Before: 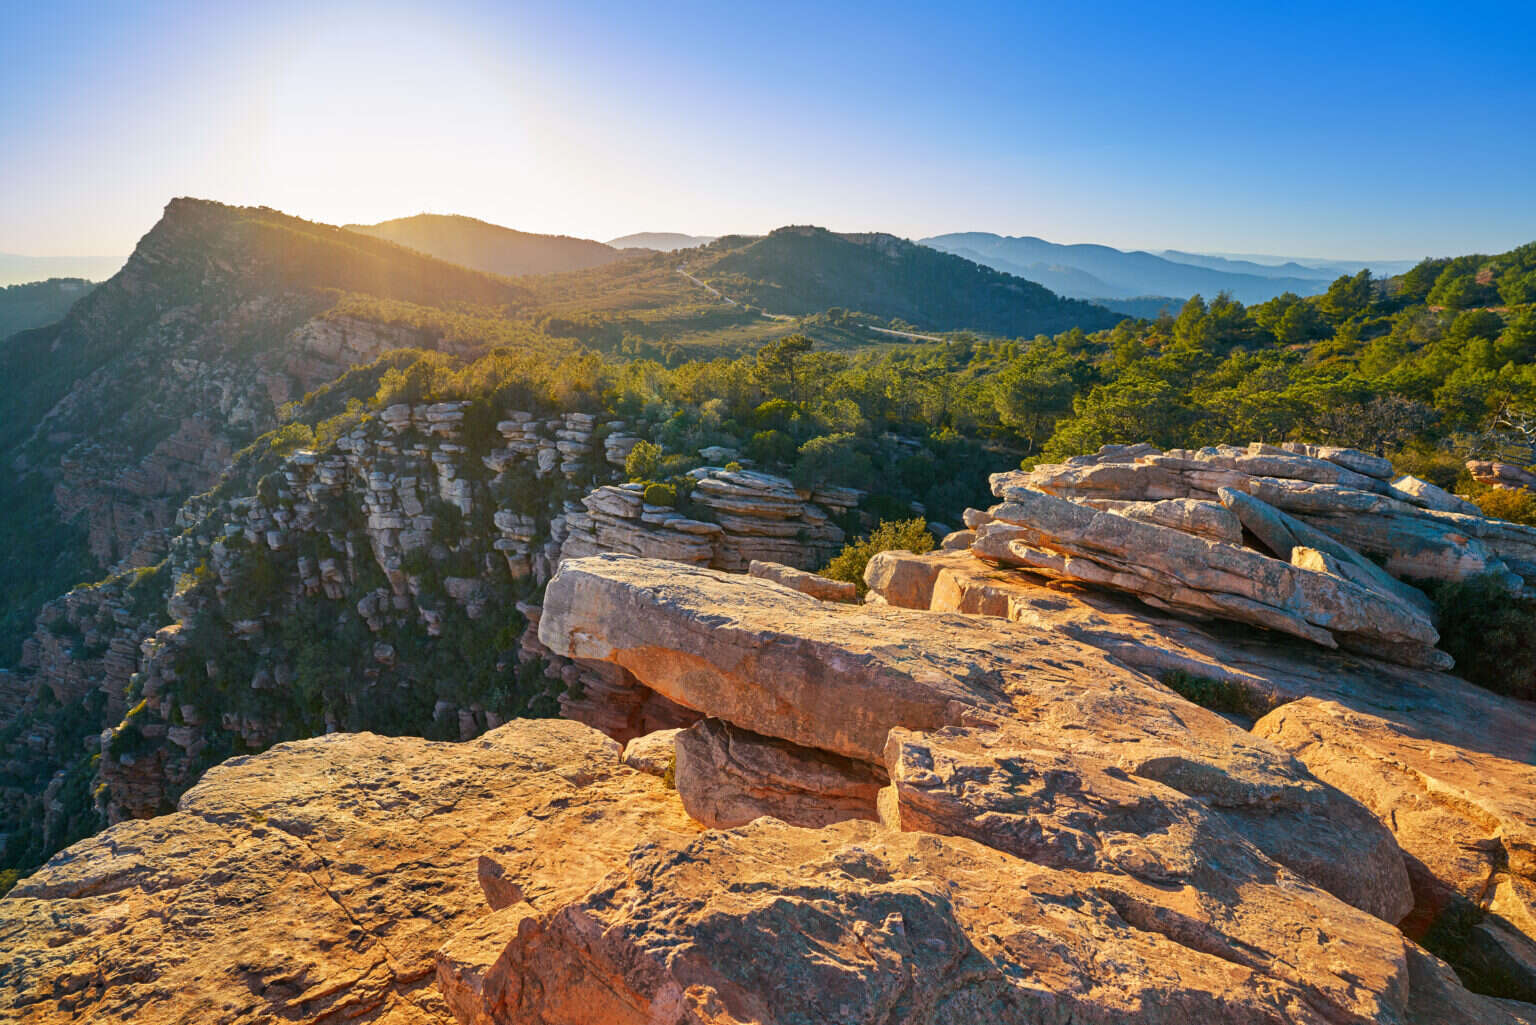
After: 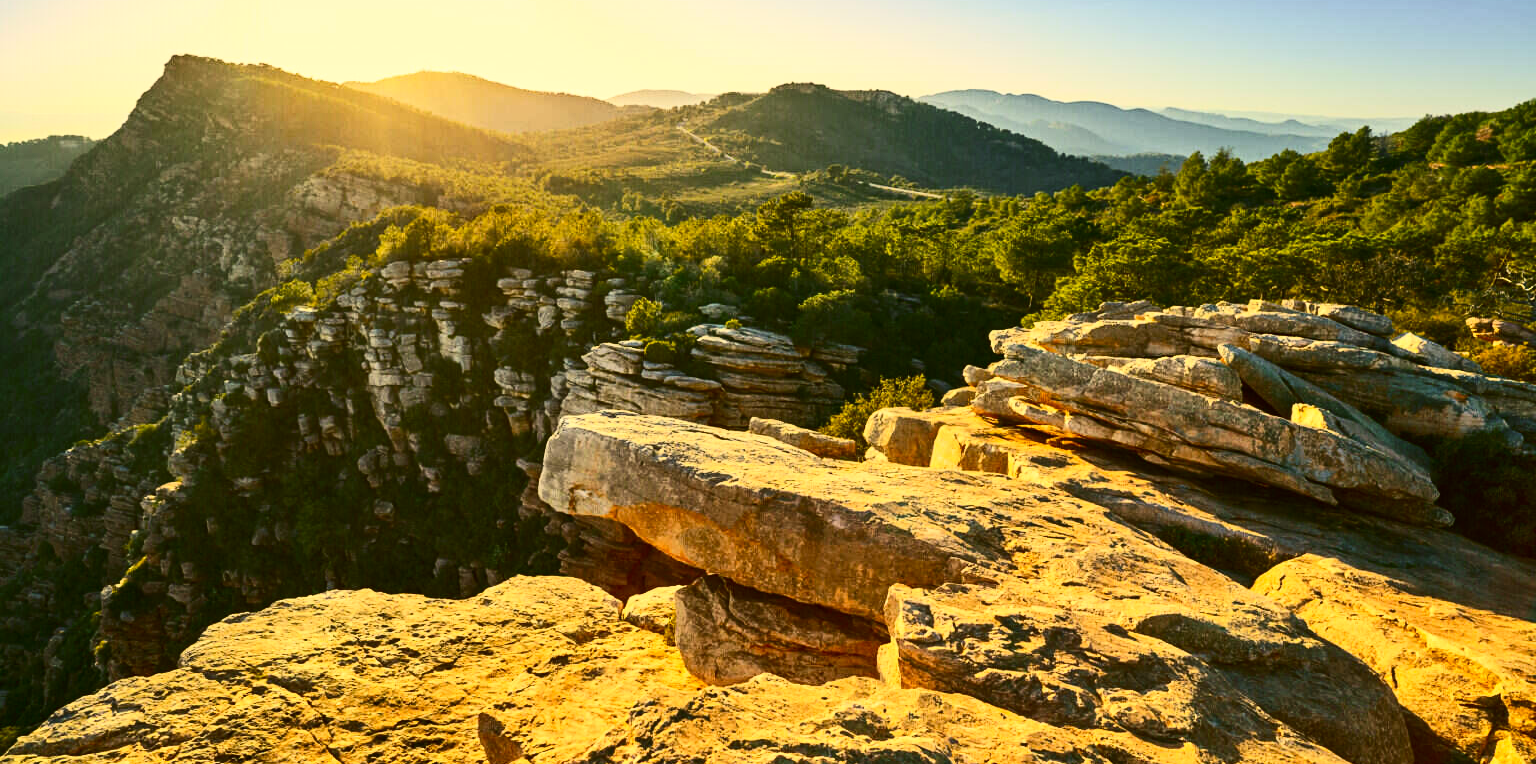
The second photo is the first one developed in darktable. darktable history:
color correction: highlights a* 0.154, highlights b* 28.78, shadows a* -0.217, shadows b* 21.56
contrast brightness saturation: contrast 0.373, brightness 0.099
crop: top 14.002%, bottom 11.439%
